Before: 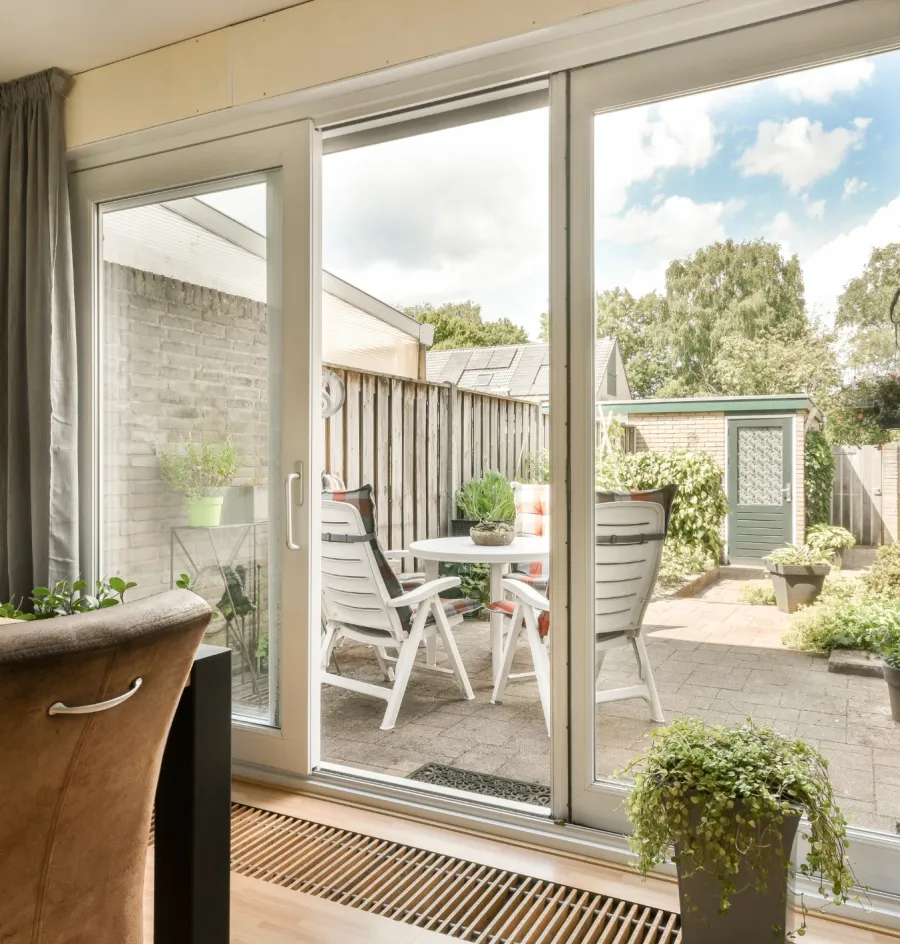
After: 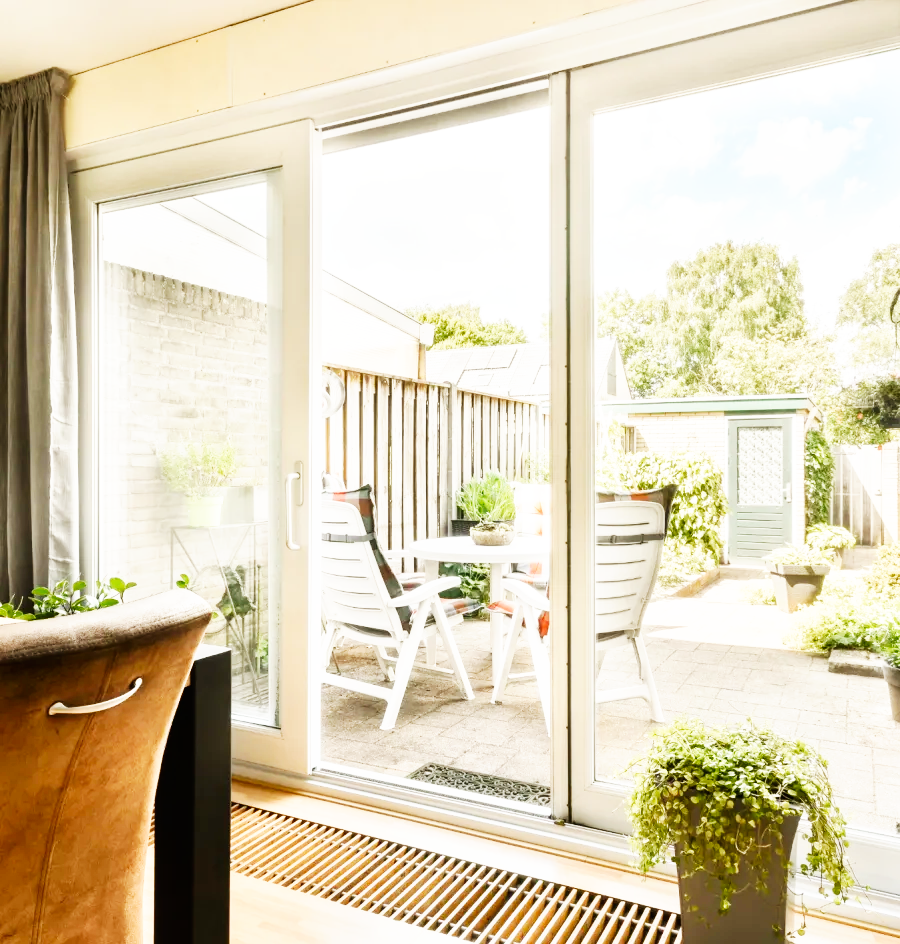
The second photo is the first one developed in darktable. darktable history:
contrast brightness saturation: contrast 0.043, saturation 0.07
base curve: curves: ch0 [(0, 0) (0.007, 0.004) (0.027, 0.03) (0.046, 0.07) (0.207, 0.54) (0.442, 0.872) (0.673, 0.972) (1, 1)], preserve colors none
